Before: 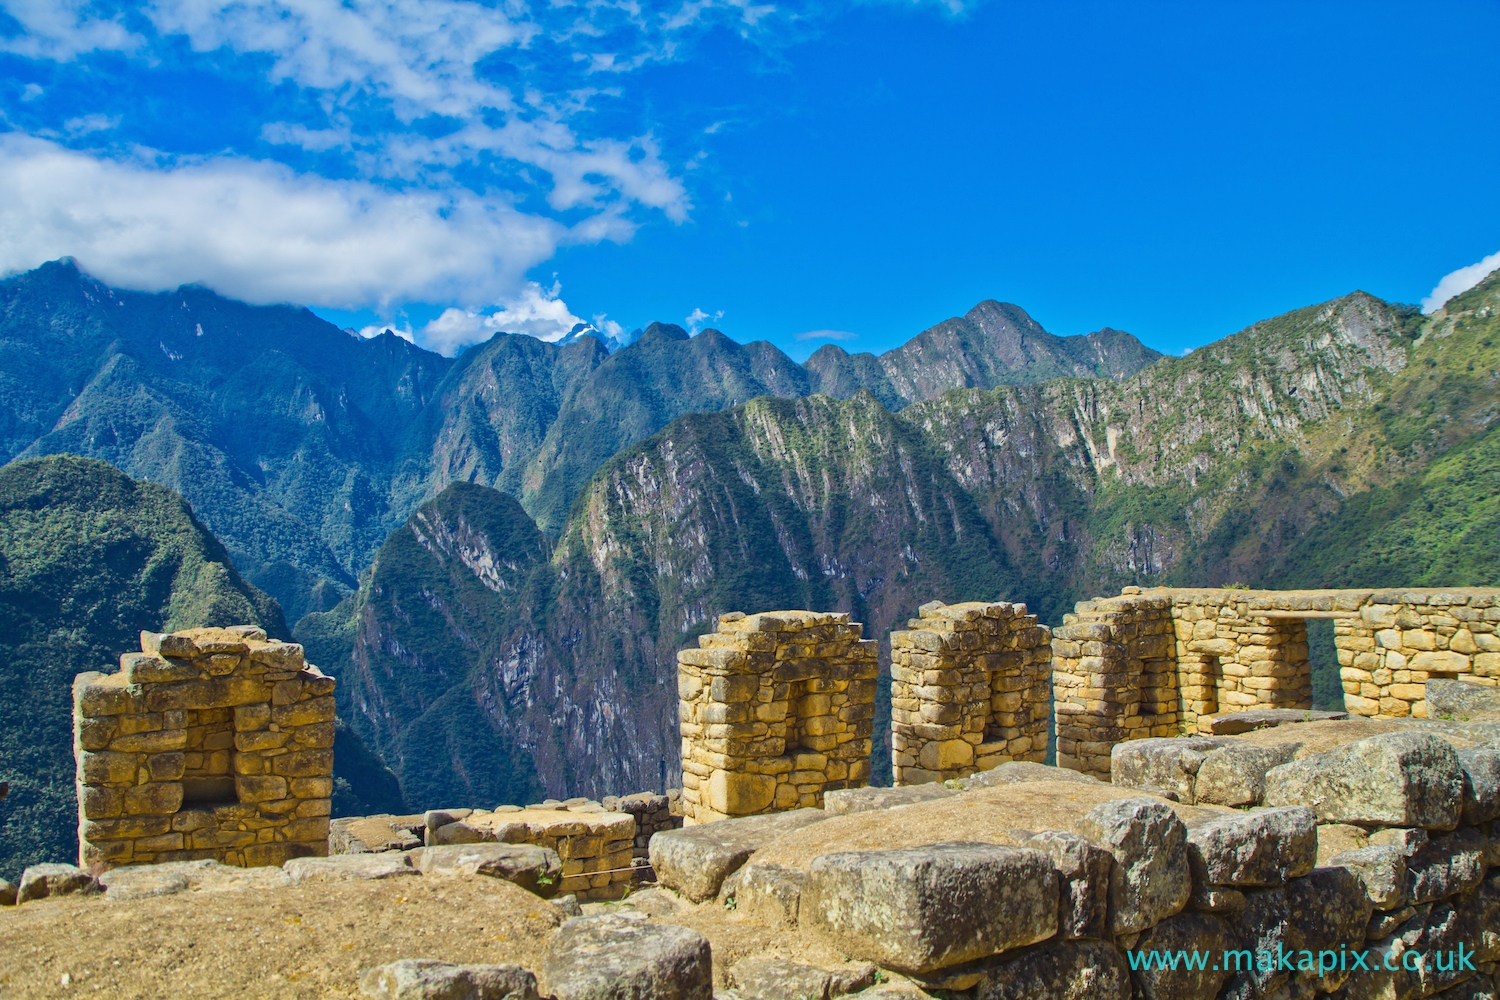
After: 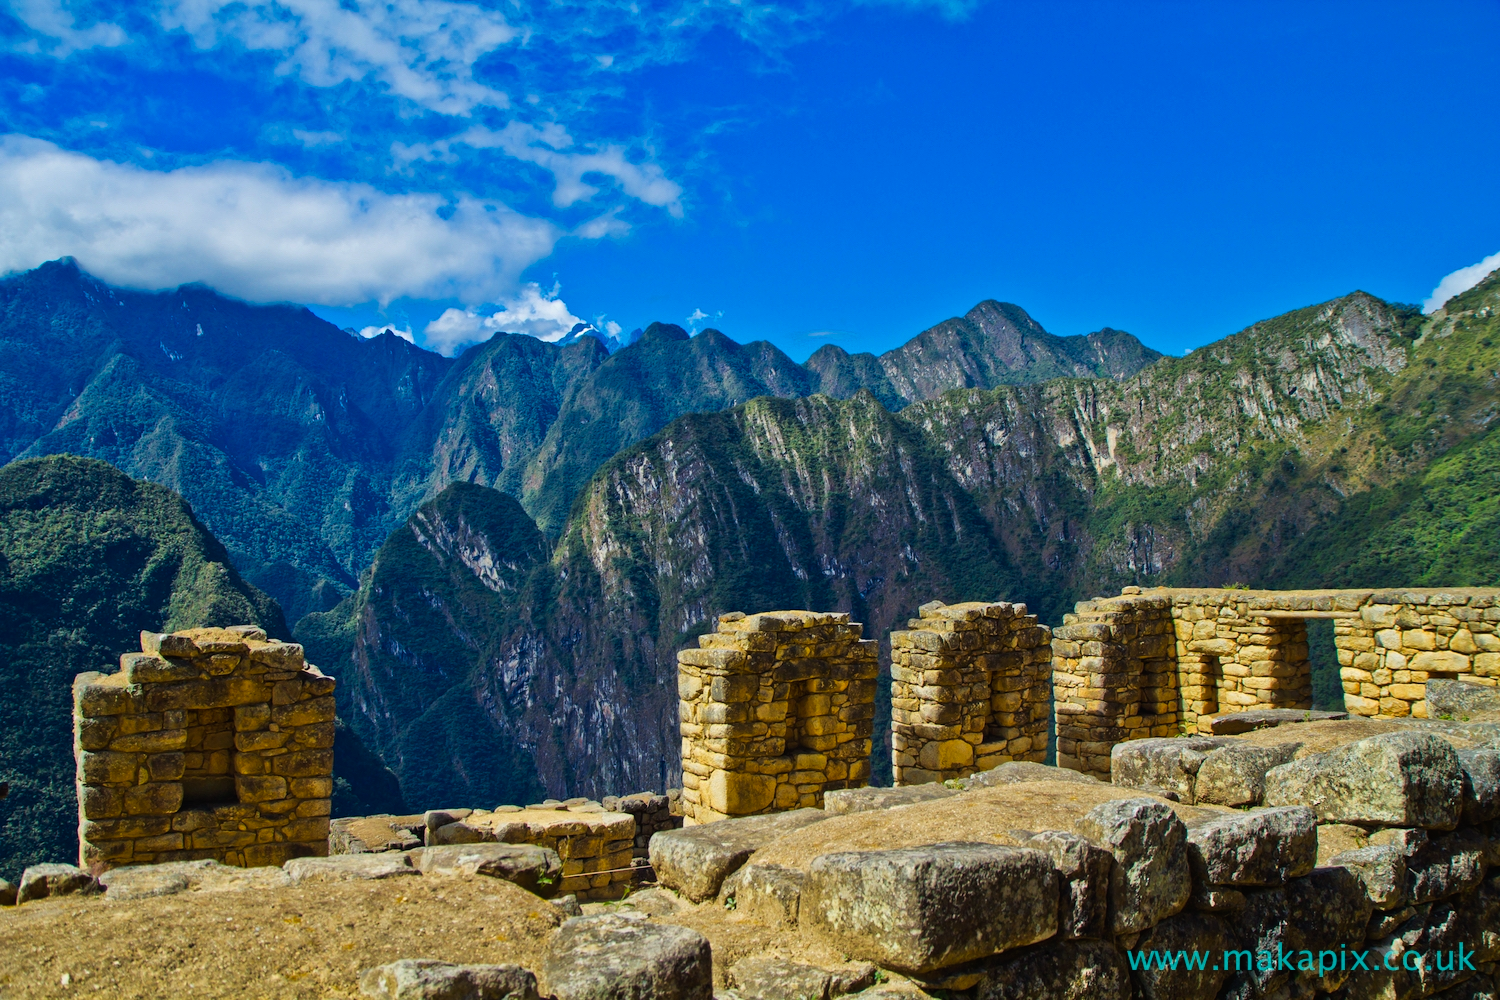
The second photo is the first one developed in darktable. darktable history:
tone curve: curves: ch0 [(0, 0) (0.153, 0.056) (1, 1)], preserve colors none
